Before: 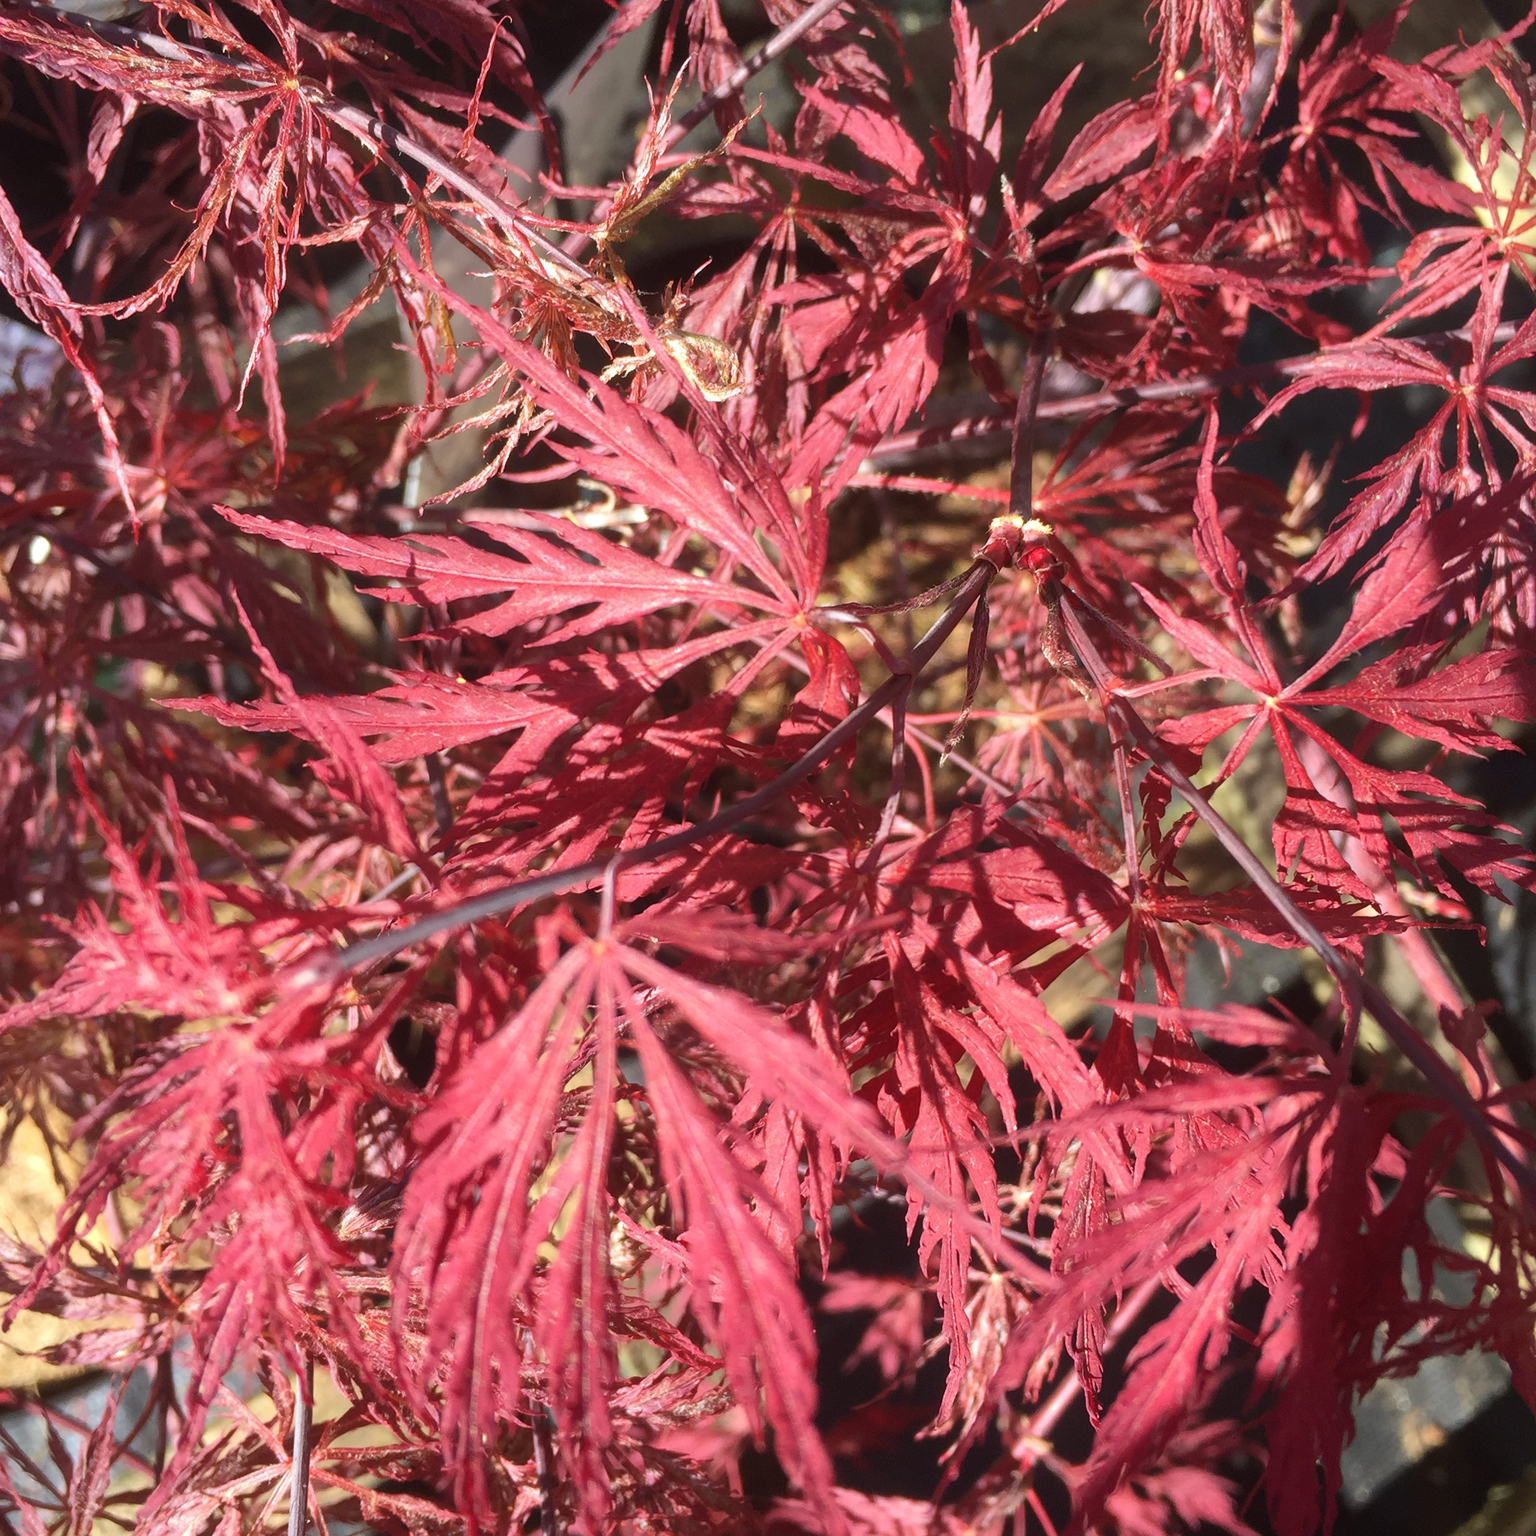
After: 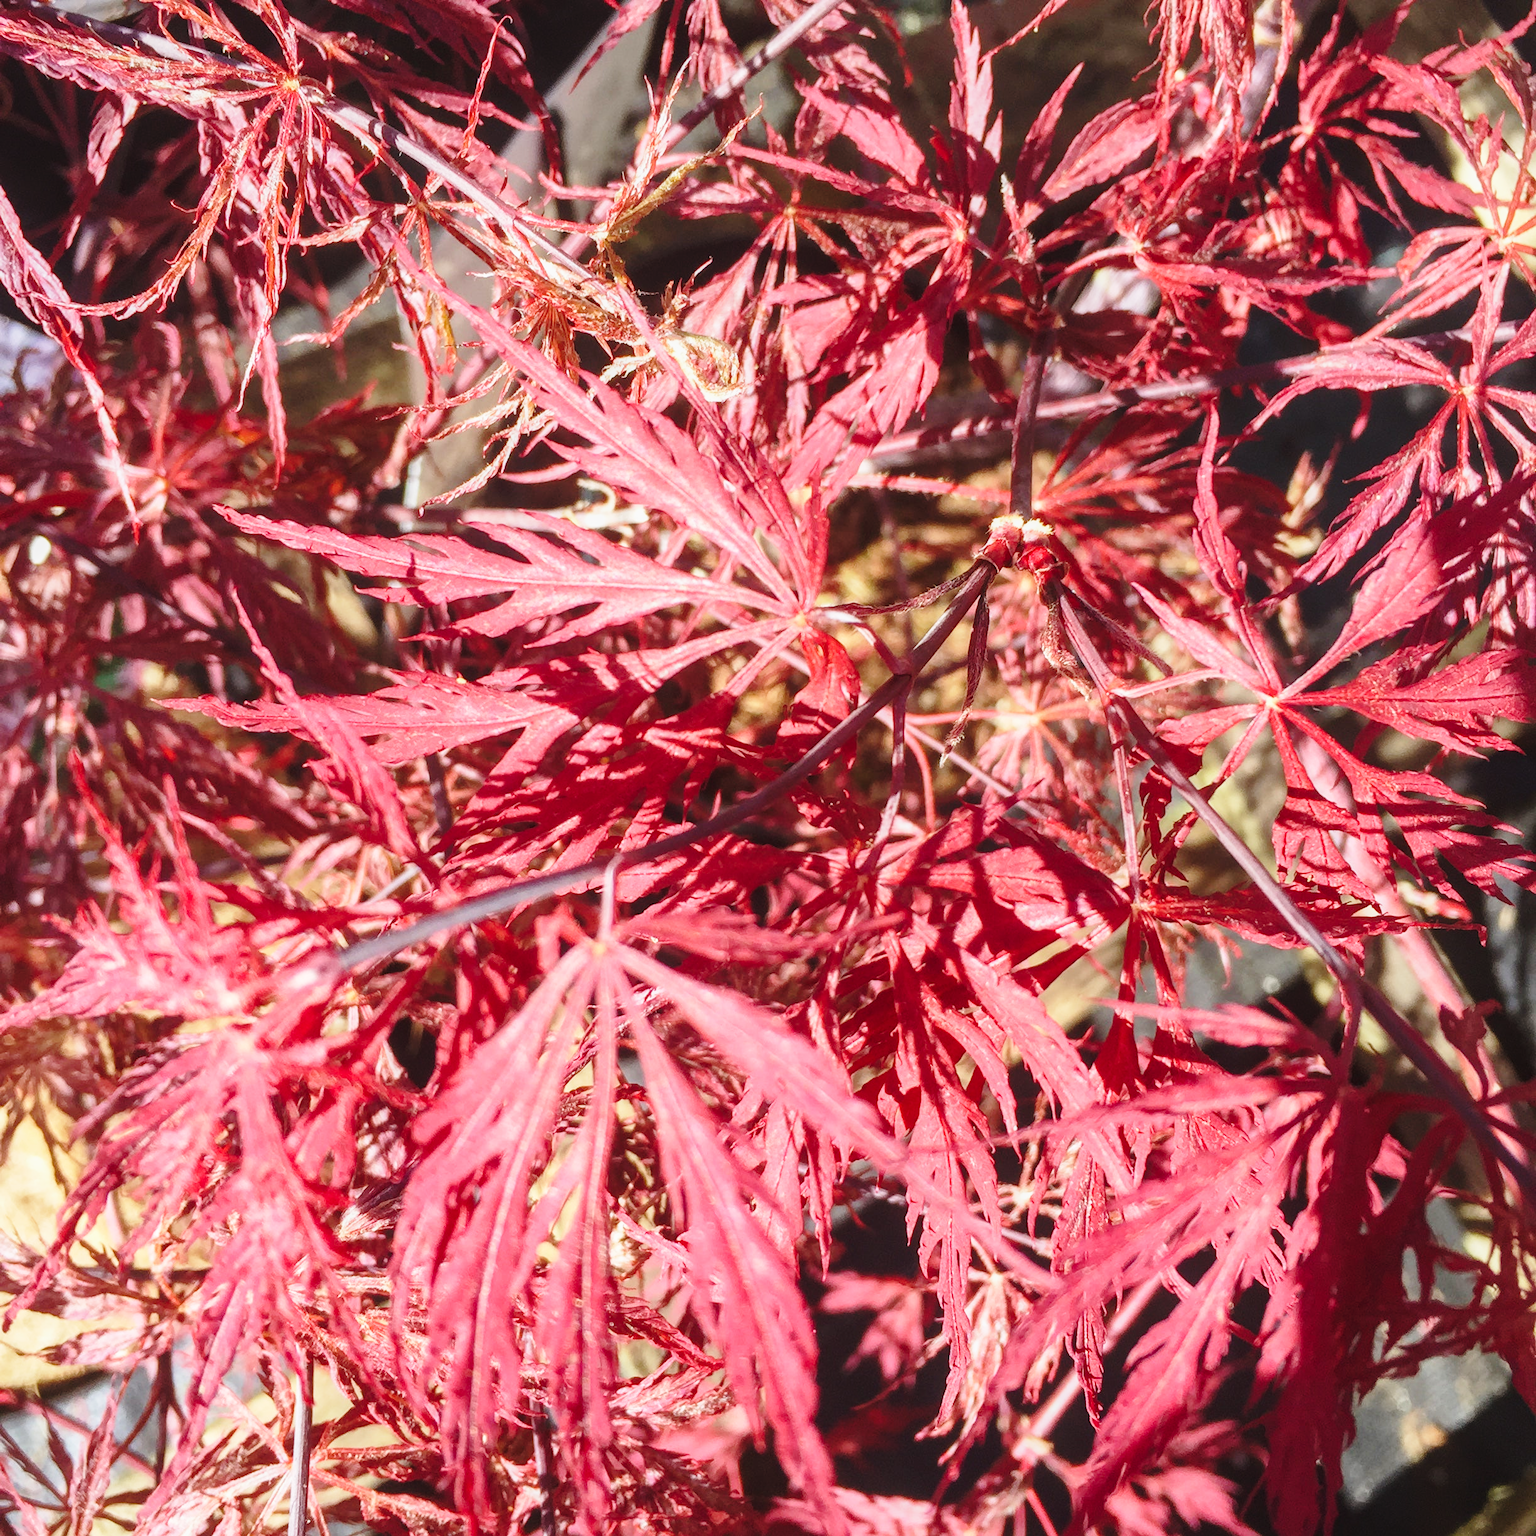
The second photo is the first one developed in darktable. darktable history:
local contrast: detail 110%
base curve: curves: ch0 [(0, 0) (0.028, 0.03) (0.121, 0.232) (0.46, 0.748) (0.859, 0.968) (1, 1)], preserve colors none
